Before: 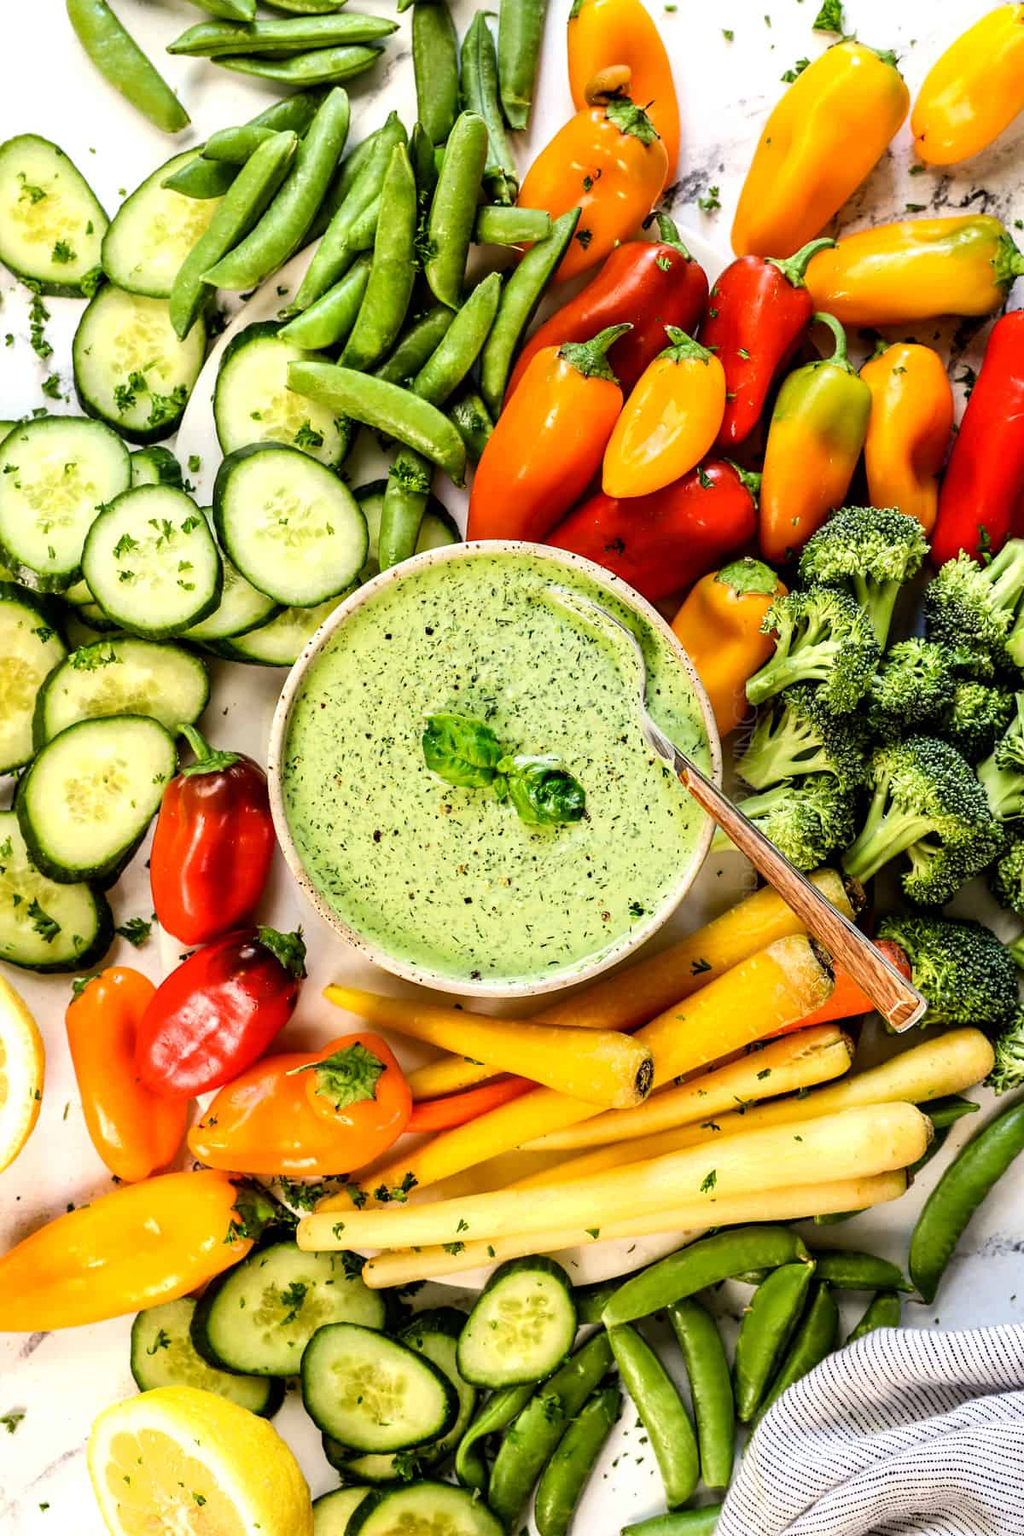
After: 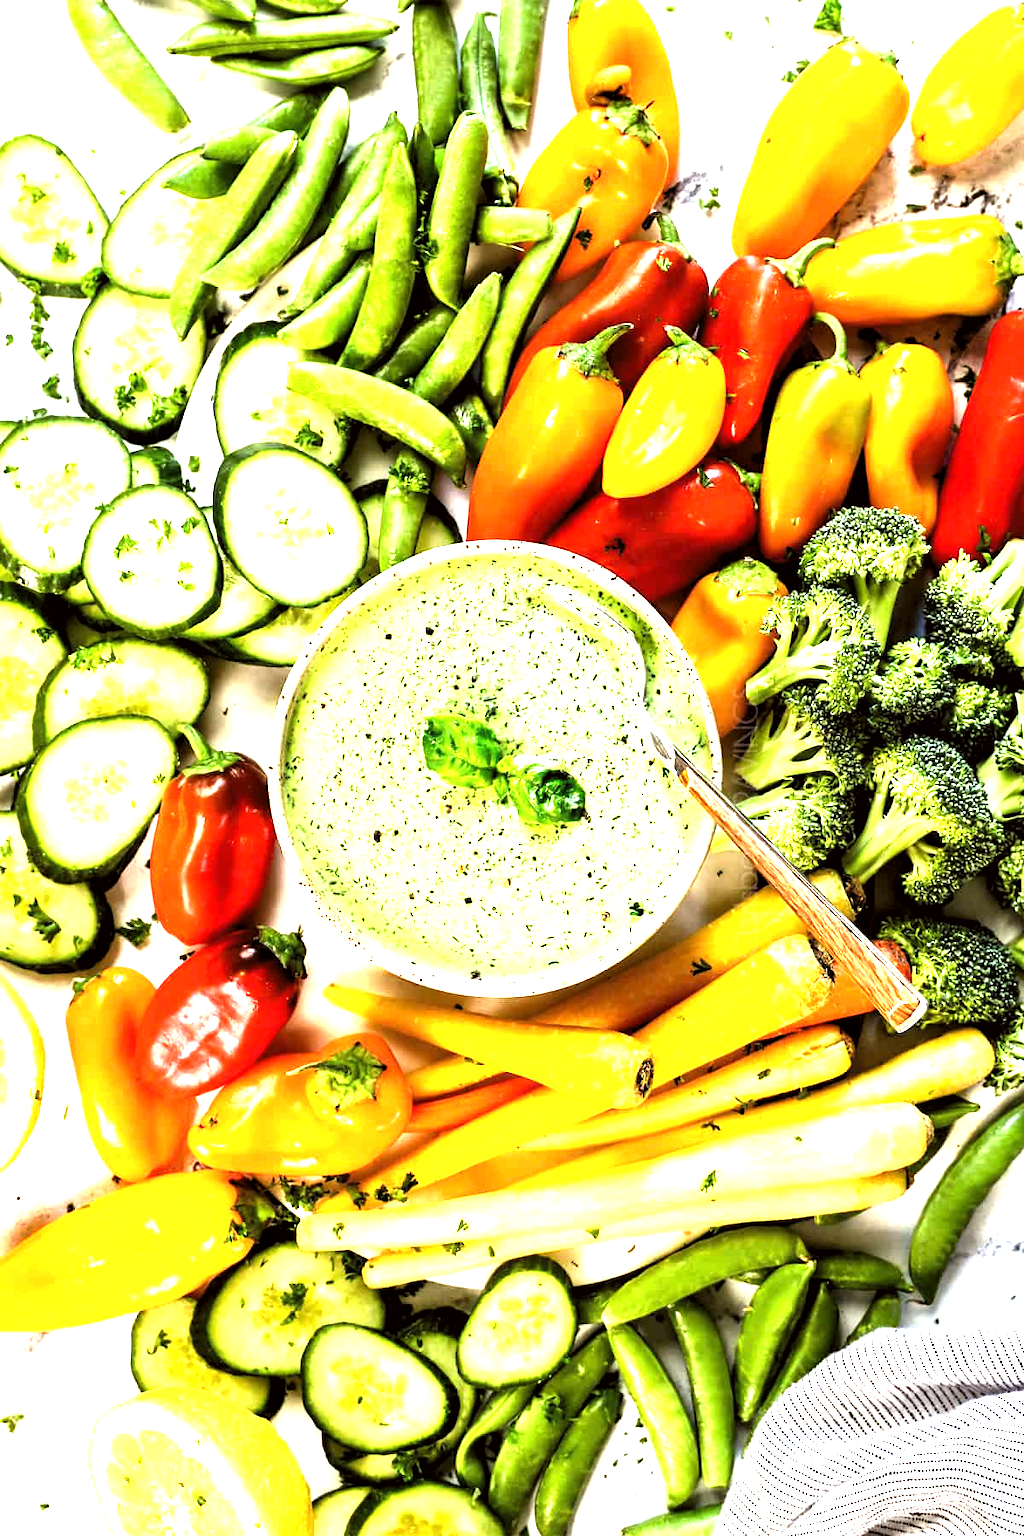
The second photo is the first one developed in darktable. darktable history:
levels: levels [0.052, 0.496, 0.908]
color correction: highlights a* -2.73, highlights b* -2.09, shadows a* 2.41, shadows b* 2.73
exposure: black level correction 0, exposure 1.1 EV, compensate highlight preservation false
